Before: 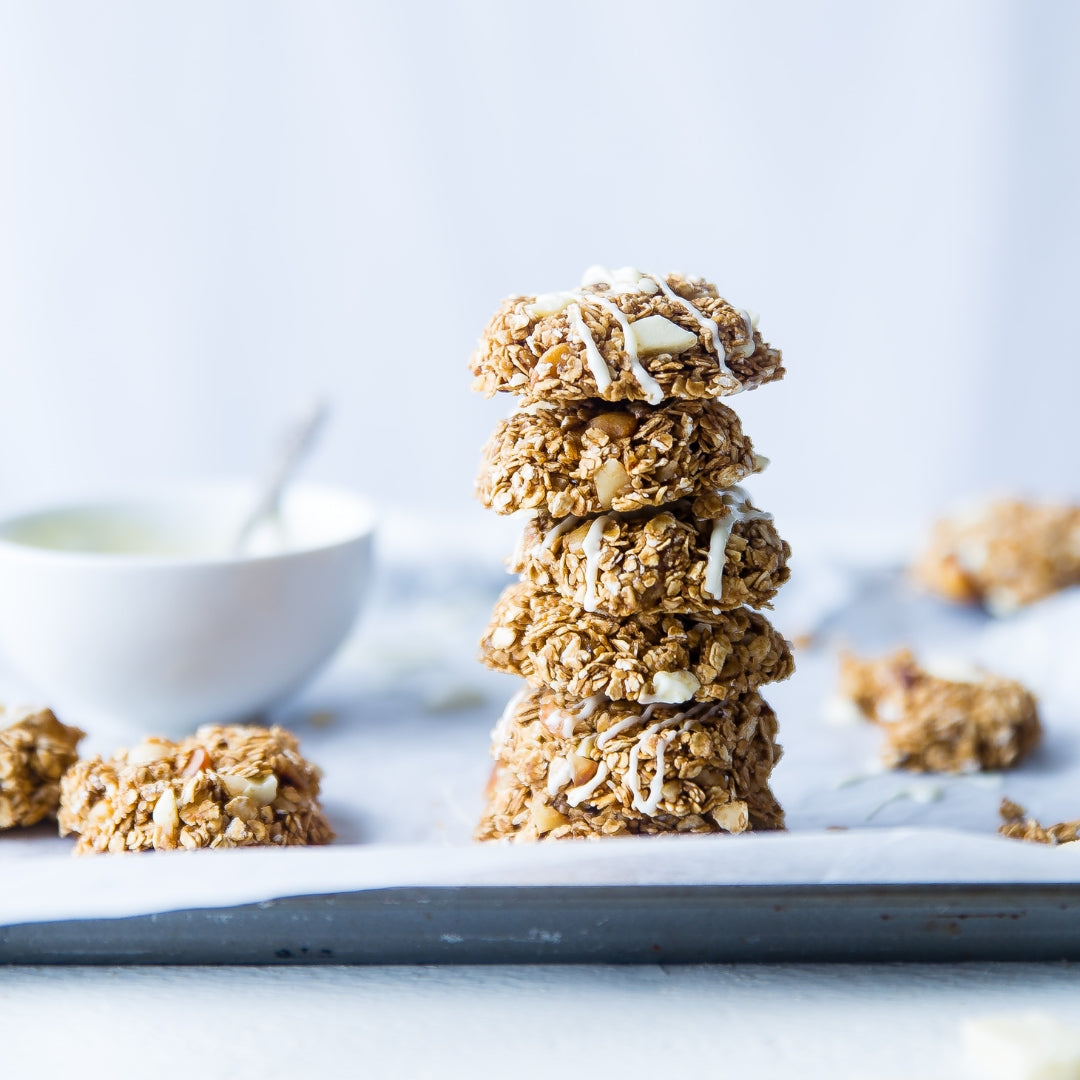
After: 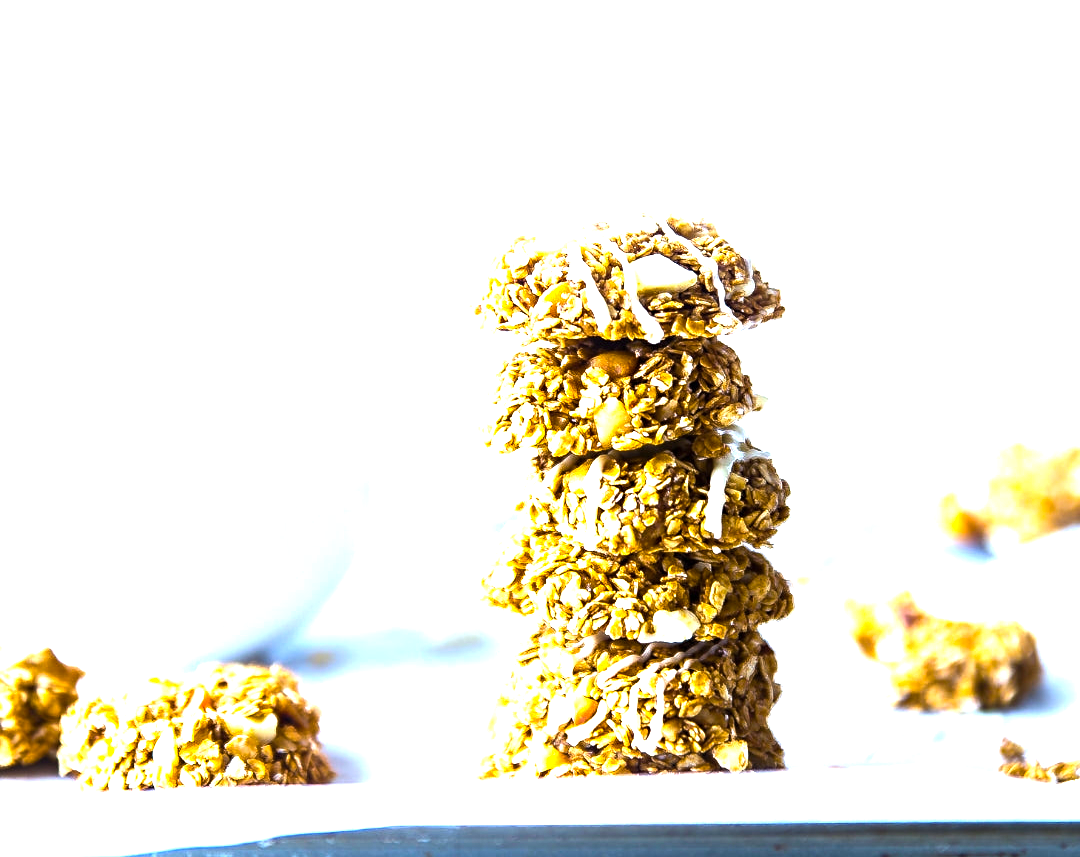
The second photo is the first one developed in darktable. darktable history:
crop and rotate: top 5.652%, bottom 14.979%
exposure: exposure 0.948 EV, compensate highlight preservation false
color balance rgb: shadows lift › chroma 2.033%, shadows lift › hue 216.9°, linear chroma grading › global chroma 41.76%, perceptual saturation grading › global saturation 0.016%, perceptual brilliance grading › highlights 14.492%, perceptual brilliance grading › mid-tones -6.275%, perceptual brilliance grading › shadows -26.082%
sharpen: radius 5.33, amount 0.317, threshold 26.289
